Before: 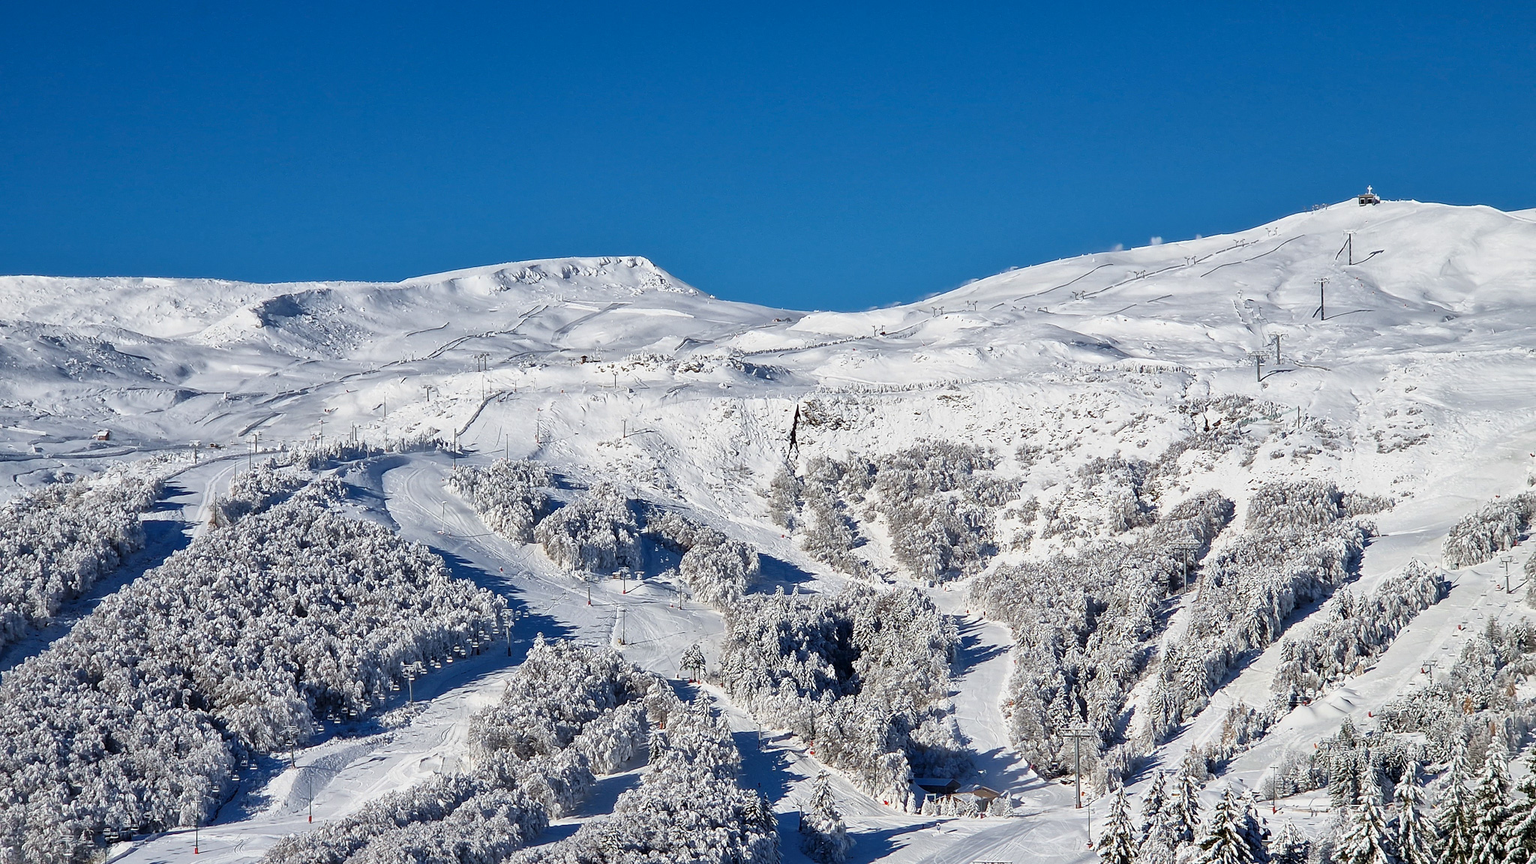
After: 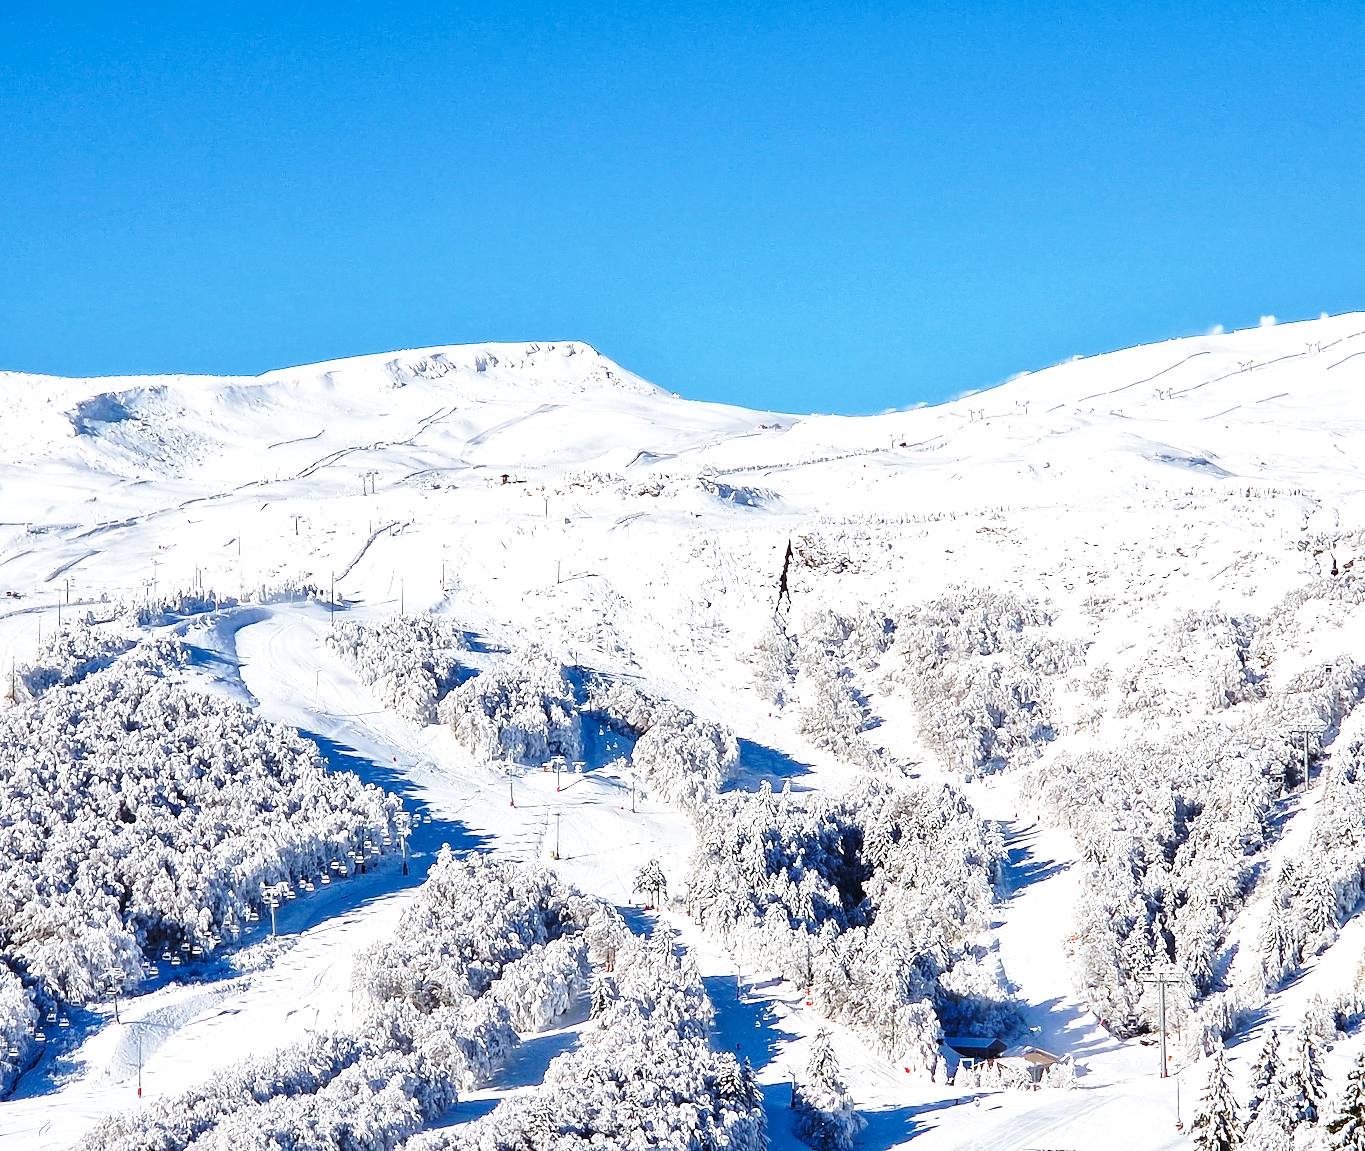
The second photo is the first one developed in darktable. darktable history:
local contrast: highlights 100%, shadows 100%, detail 120%, midtone range 0.2
crop and rotate: left 13.409%, right 19.924%
base curve: curves: ch0 [(0, 0) (0.028, 0.03) (0.121, 0.232) (0.46, 0.748) (0.859, 0.968) (1, 1)], preserve colors none
exposure: black level correction -0.002, exposure 0.708 EV, compensate exposure bias true, compensate highlight preservation false
